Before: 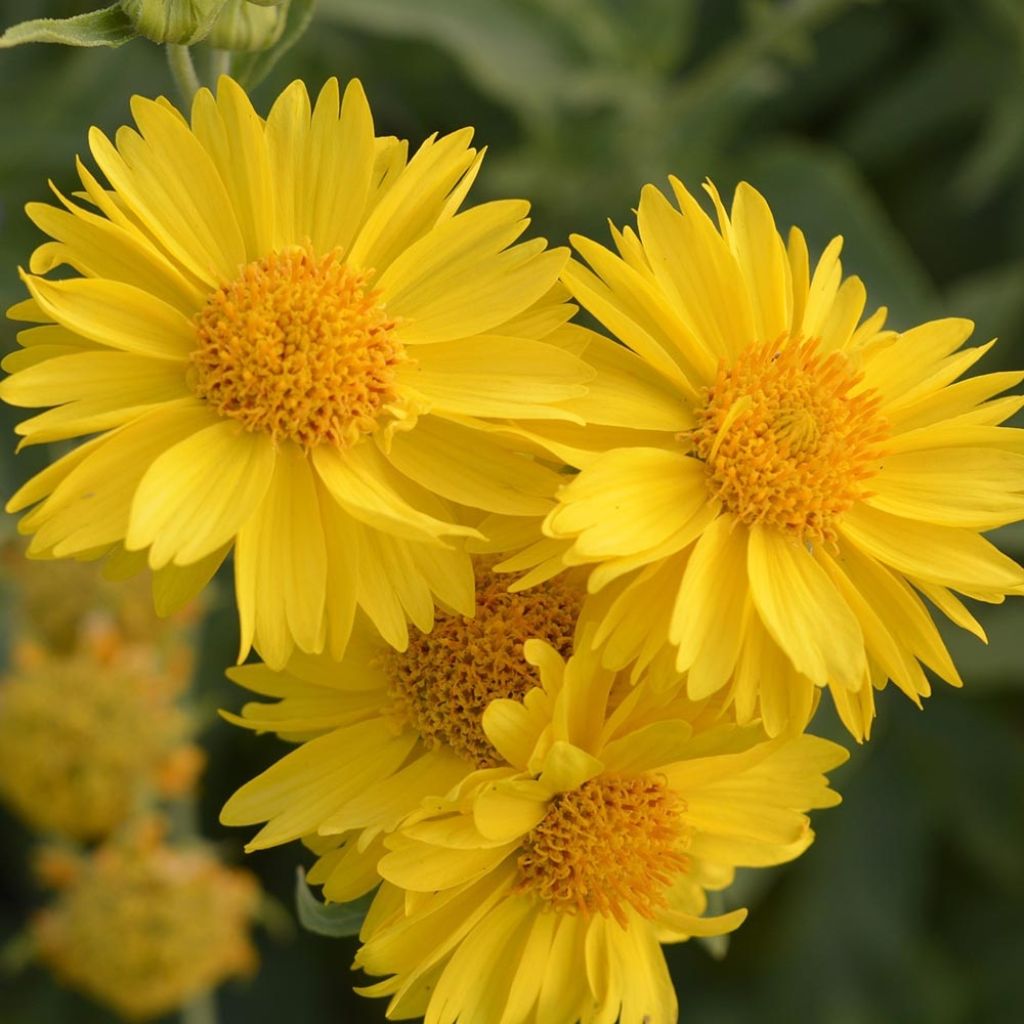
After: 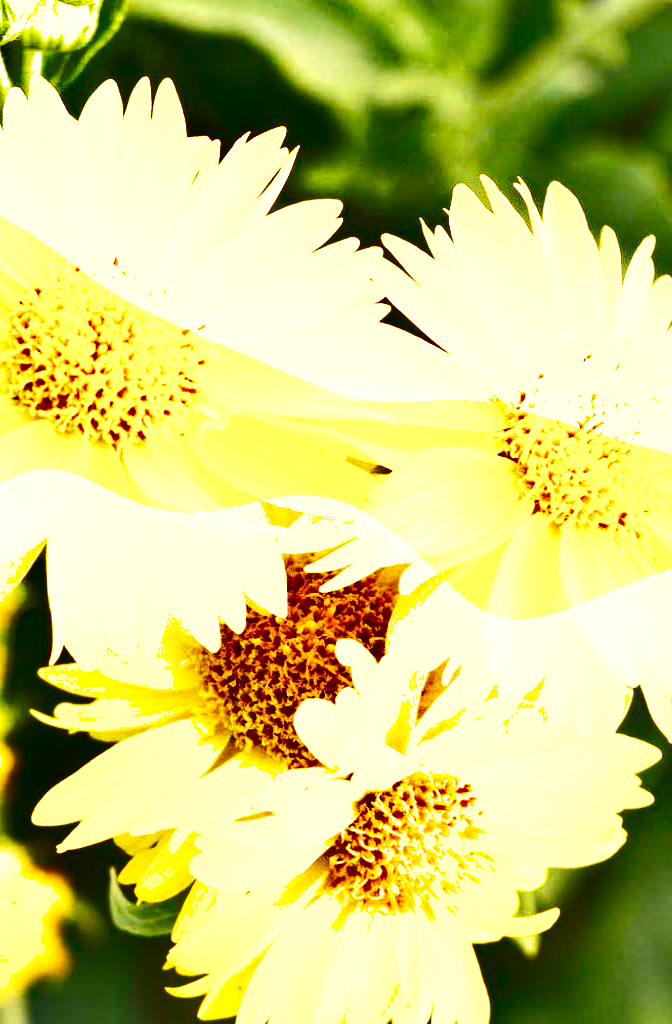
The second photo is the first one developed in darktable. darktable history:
velvia: strength 17.02%
base curve: curves: ch0 [(0, 0) (0.026, 0.03) (0.109, 0.232) (0.351, 0.748) (0.669, 0.968) (1, 1)], preserve colors none
exposure: black level correction 0, exposure 1.104 EV, compensate exposure bias true, compensate highlight preservation false
crop and rotate: left 18.436%, right 15.878%
levels: levels [0, 0.397, 0.955]
local contrast: highlights 104%, shadows 101%, detail 119%, midtone range 0.2
shadows and highlights: shadows 20.88, highlights -81.49, soften with gaussian
